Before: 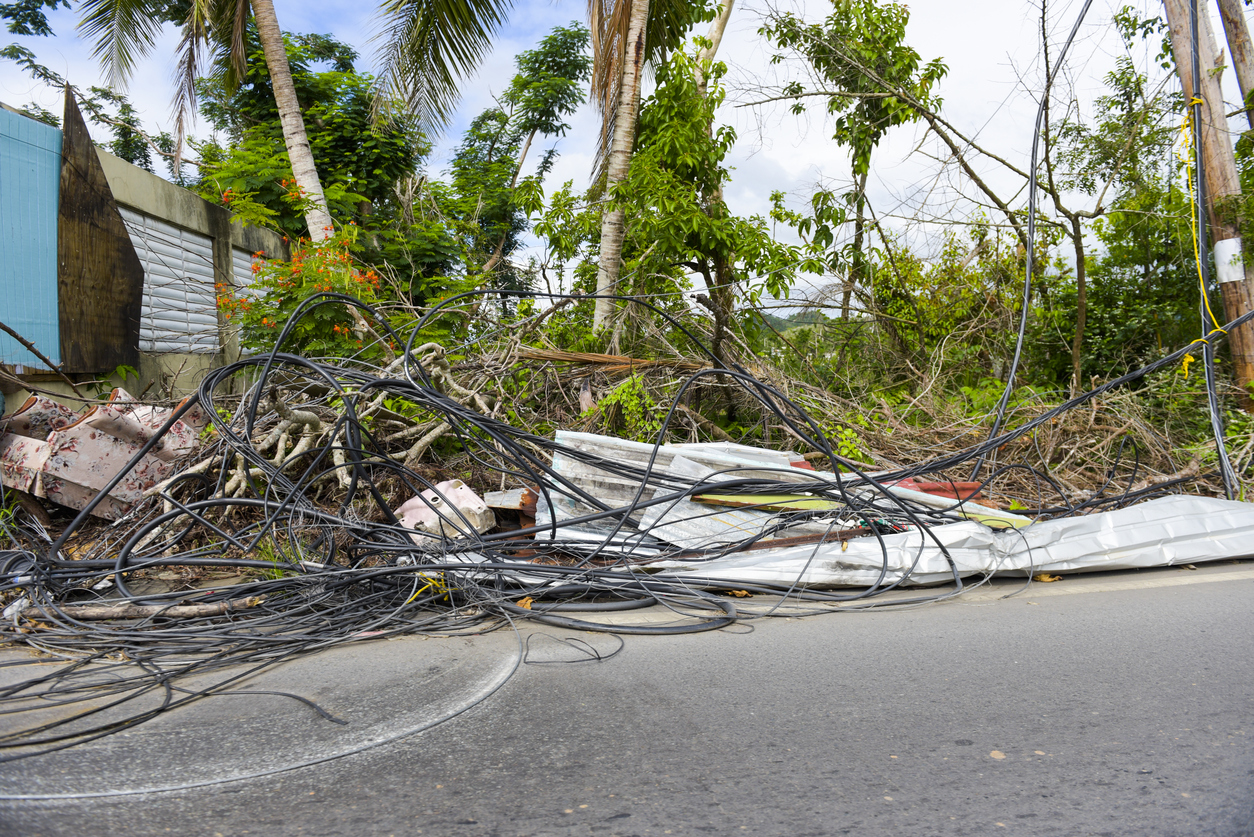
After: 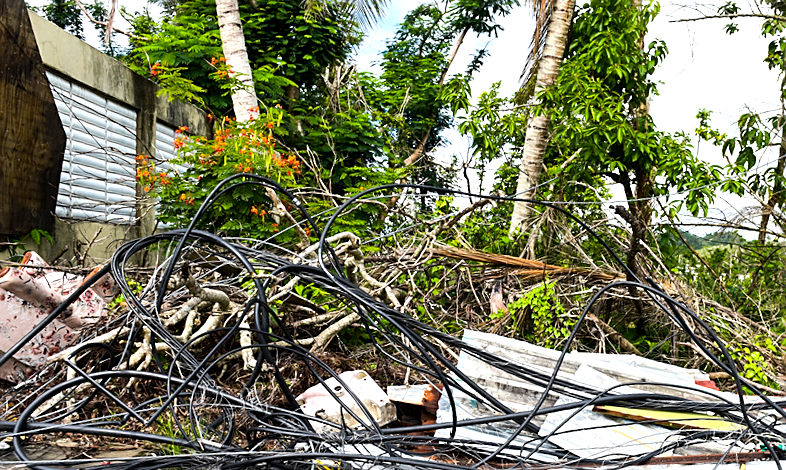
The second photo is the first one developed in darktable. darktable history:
tone equalizer: -8 EV -0.764 EV, -7 EV -0.7 EV, -6 EV -0.591 EV, -5 EV -0.375 EV, -3 EV 0.401 EV, -2 EV 0.6 EV, -1 EV 0.695 EV, +0 EV 0.772 EV, edges refinement/feathering 500, mask exposure compensation -1.57 EV, preserve details no
crop and rotate: angle -4.67°, left 2.223%, top 6.769%, right 27.569%, bottom 30.397%
sharpen: on, module defaults
